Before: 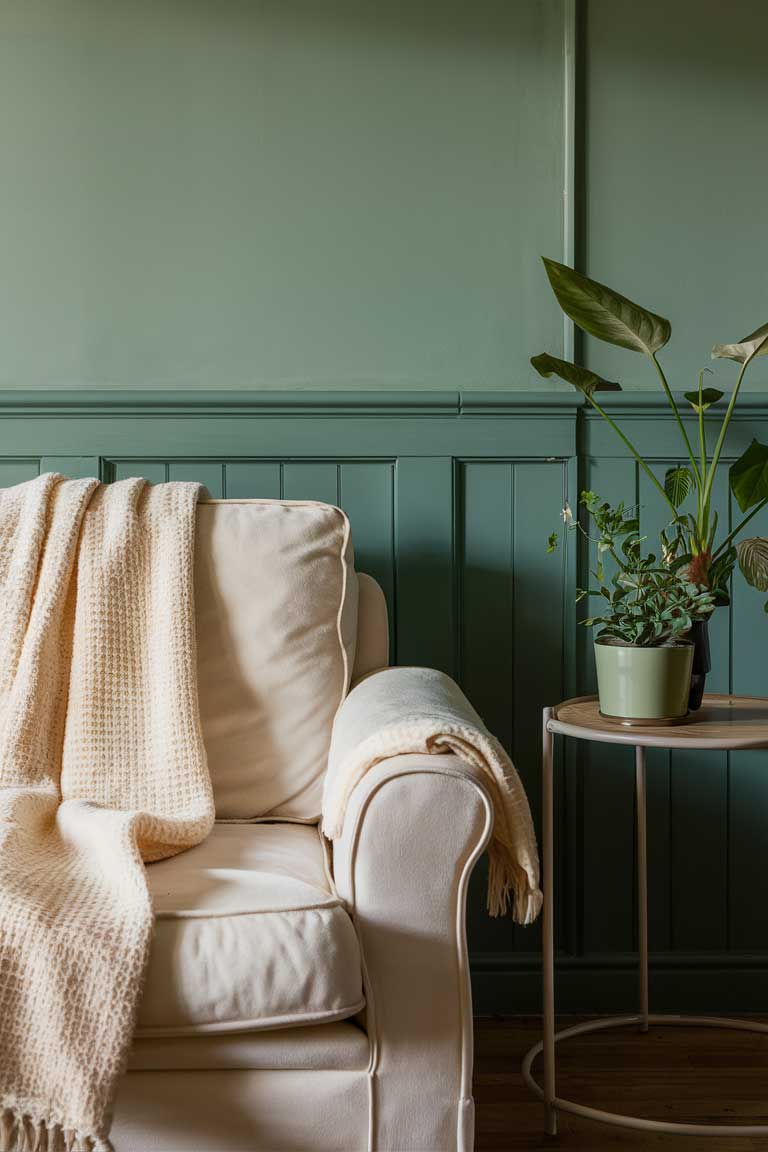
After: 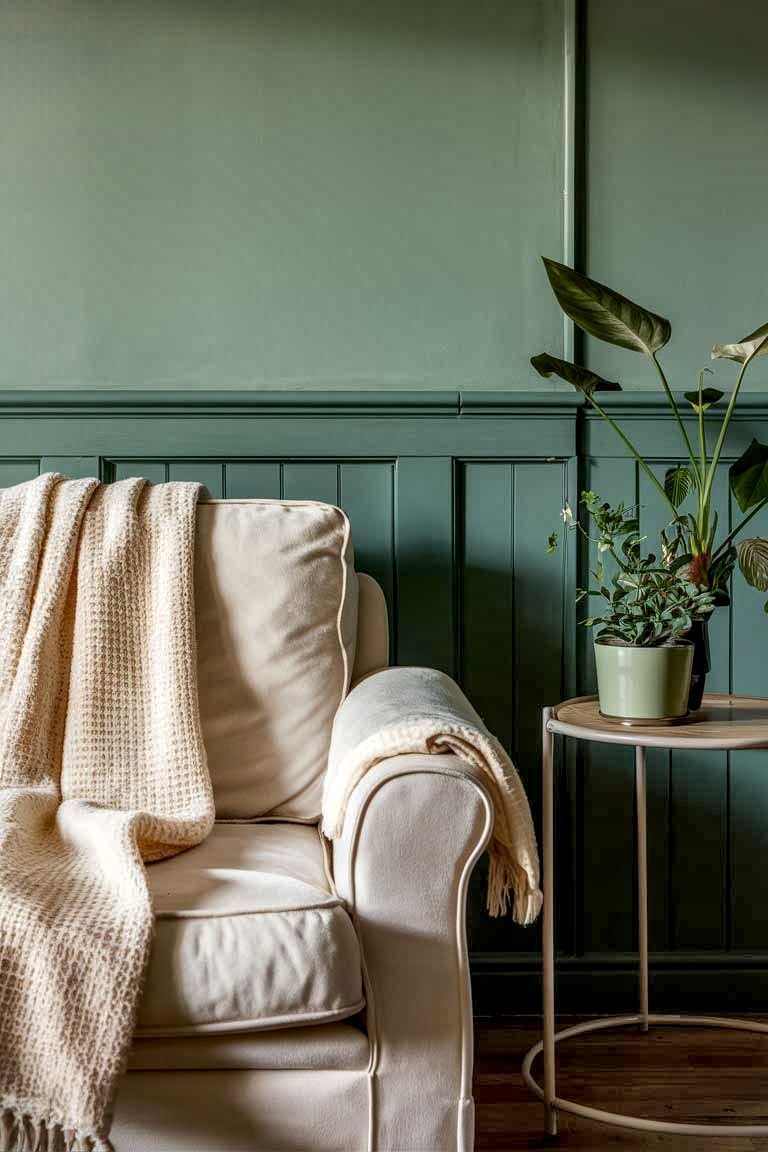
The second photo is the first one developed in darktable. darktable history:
vignetting: fall-off start 99.54%
local contrast: highlights 2%, shadows 3%, detail 182%
shadows and highlights: on, module defaults
